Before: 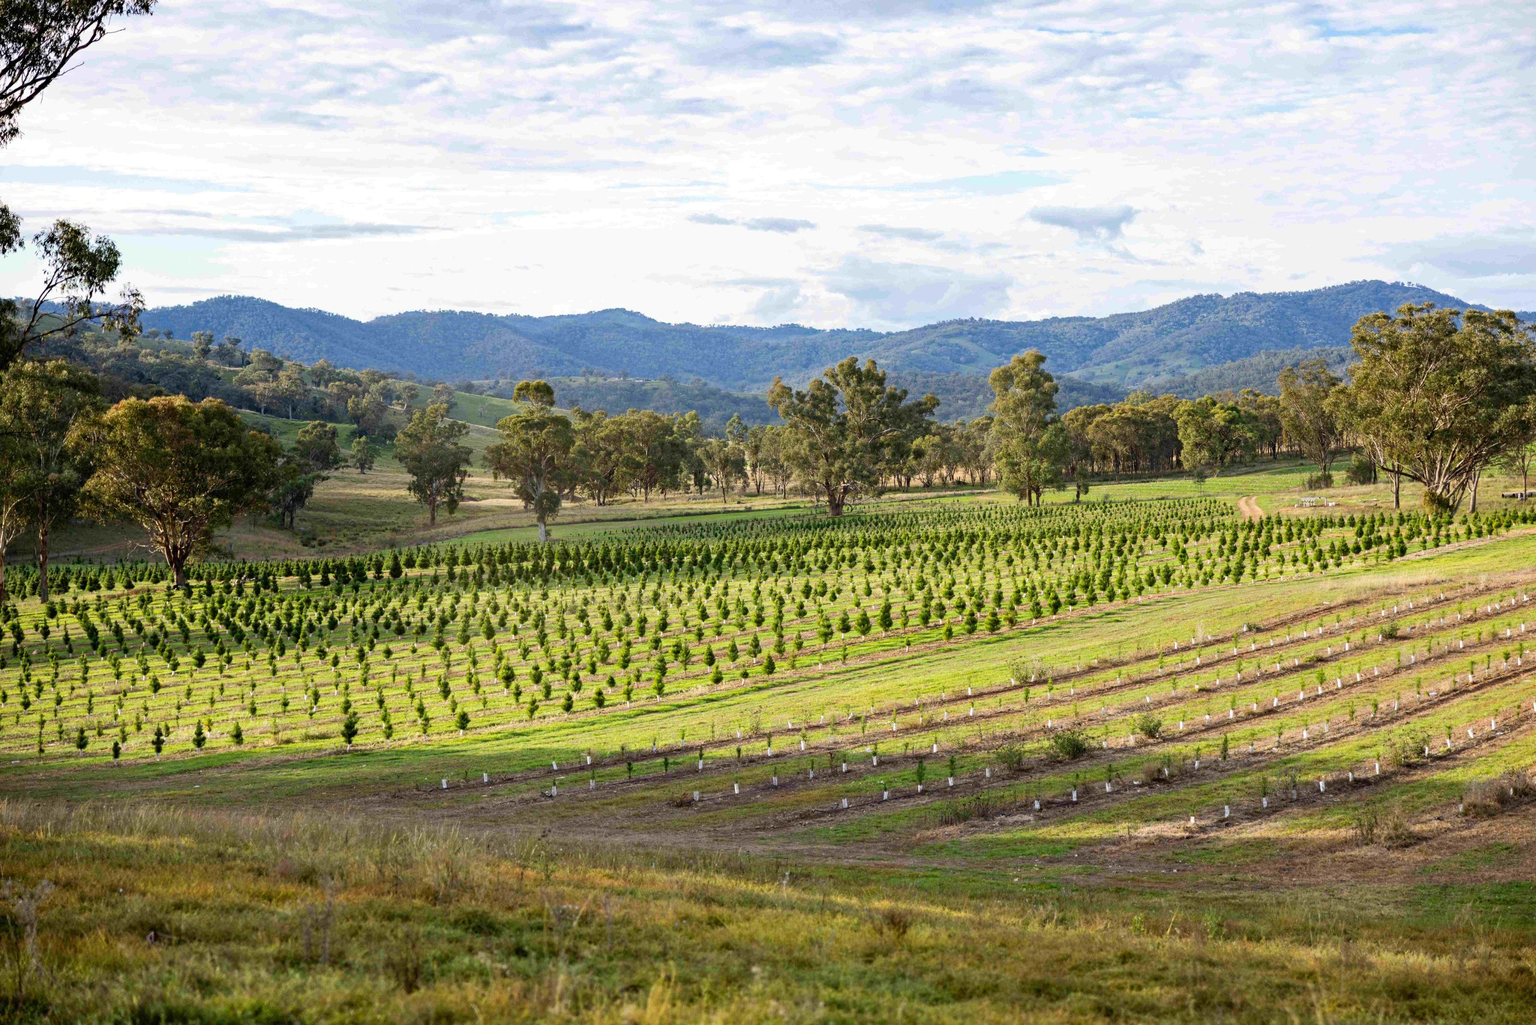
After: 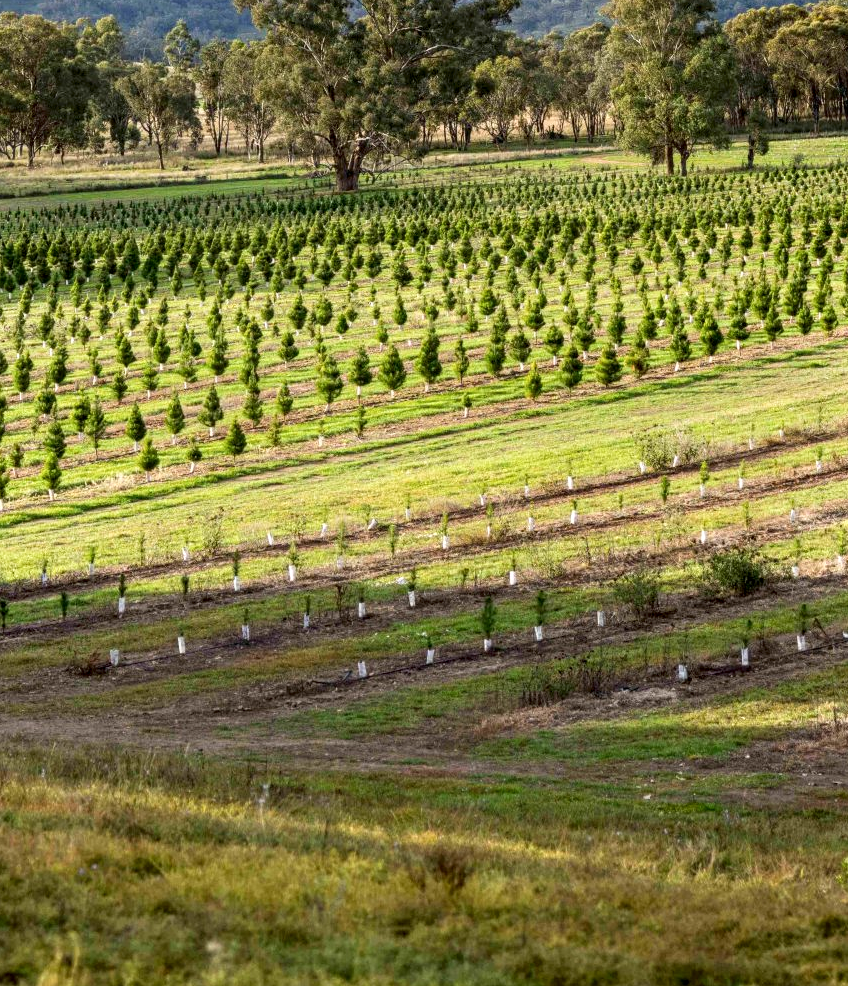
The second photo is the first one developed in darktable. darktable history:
local contrast: on, module defaults
shadows and highlights: shadows -62.32, white point adjustment -5.22, highlights 61.59
crop: left 40.878%, top 39.176%, right 25.993%, bottom 3.081%
